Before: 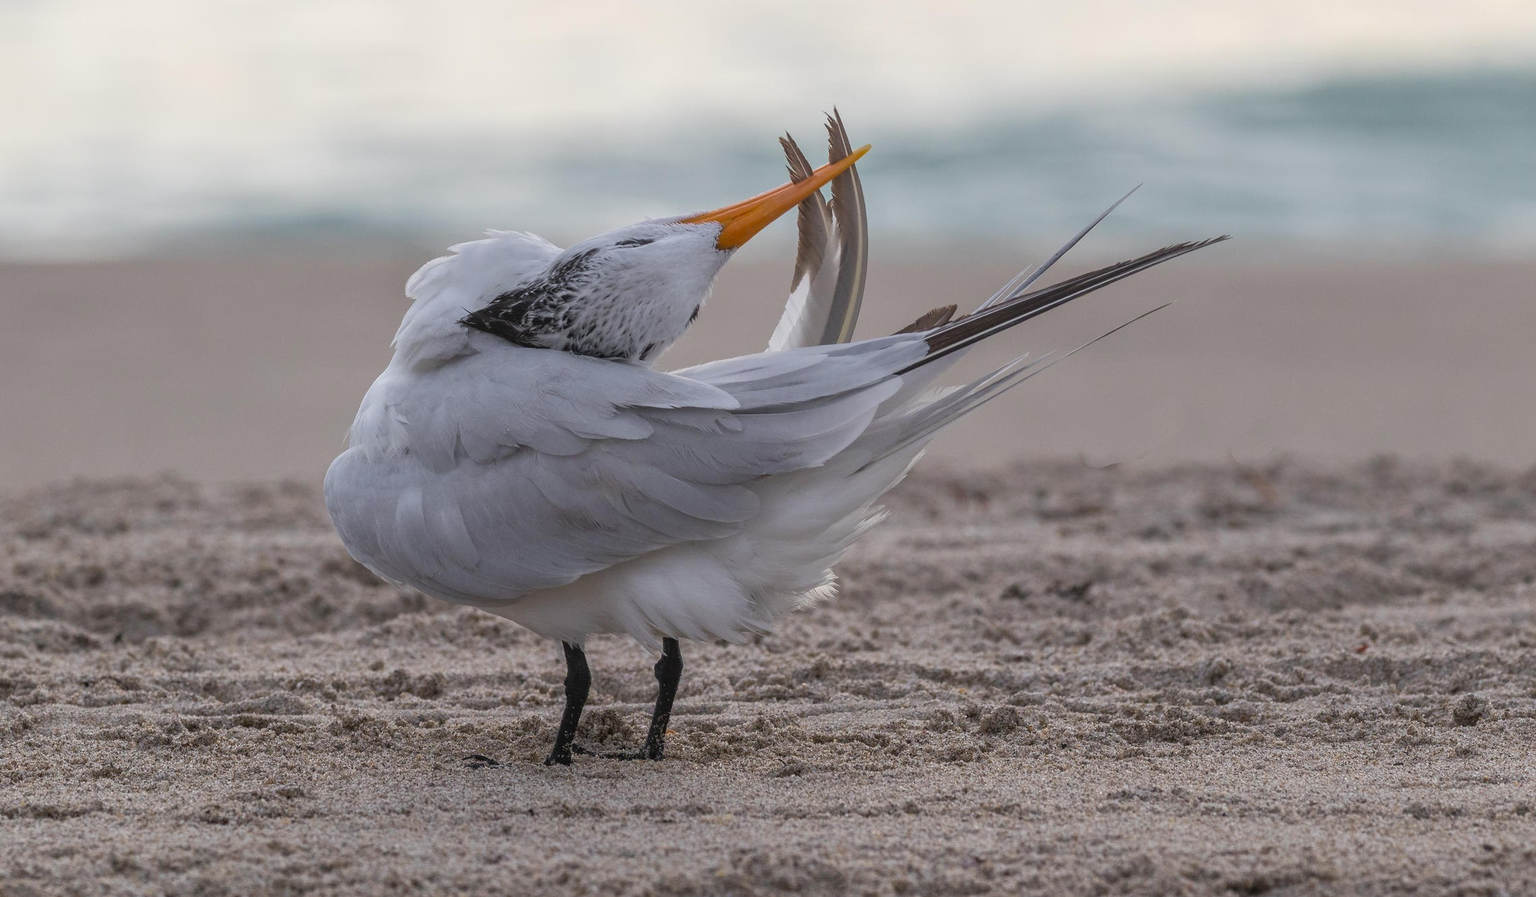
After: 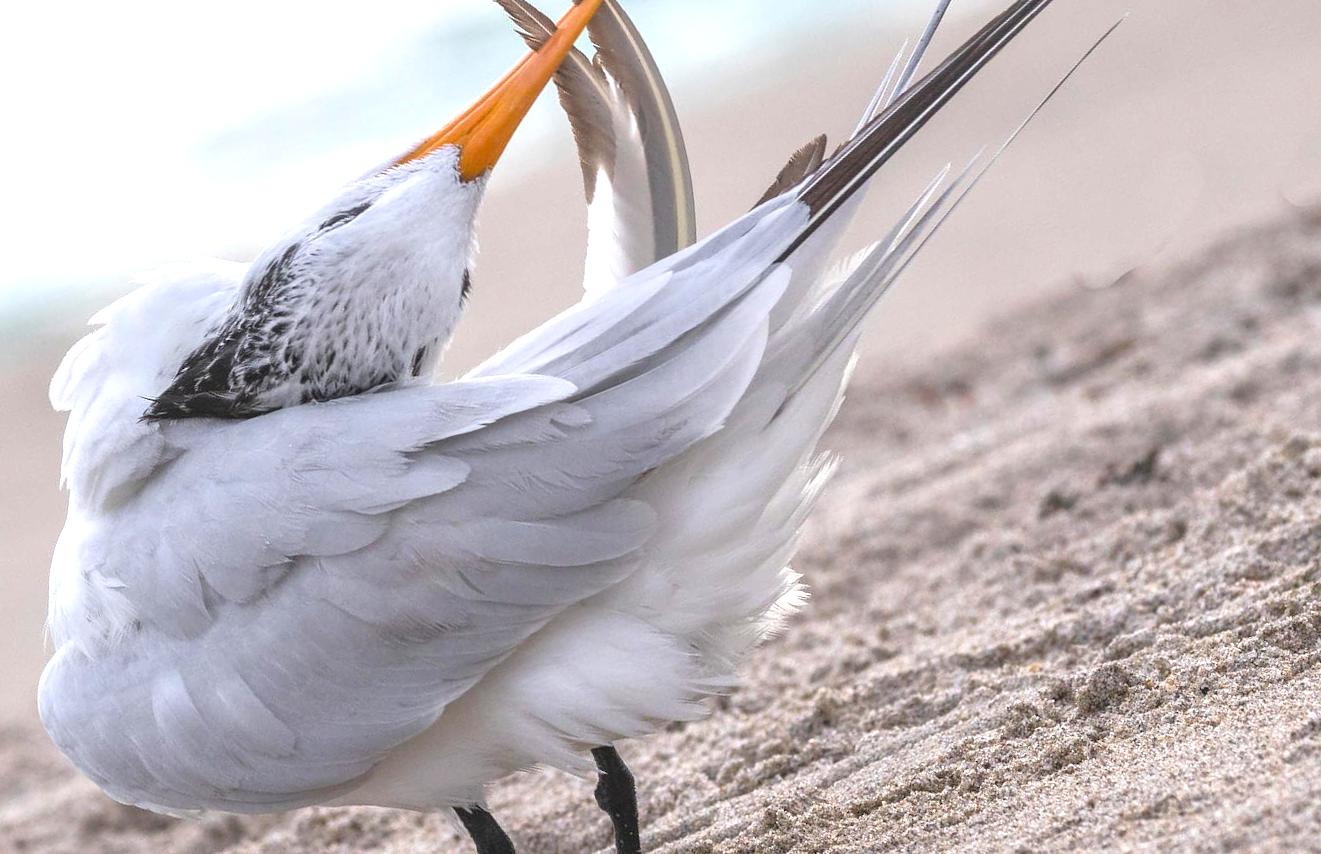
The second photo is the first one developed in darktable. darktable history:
crop and rotate: angle 20.65°, left 6.933%, right 3.836%, bottom 1.09%
exposure: black level correction 0, exposure 1.2 EV, compensate highlight preservation false
